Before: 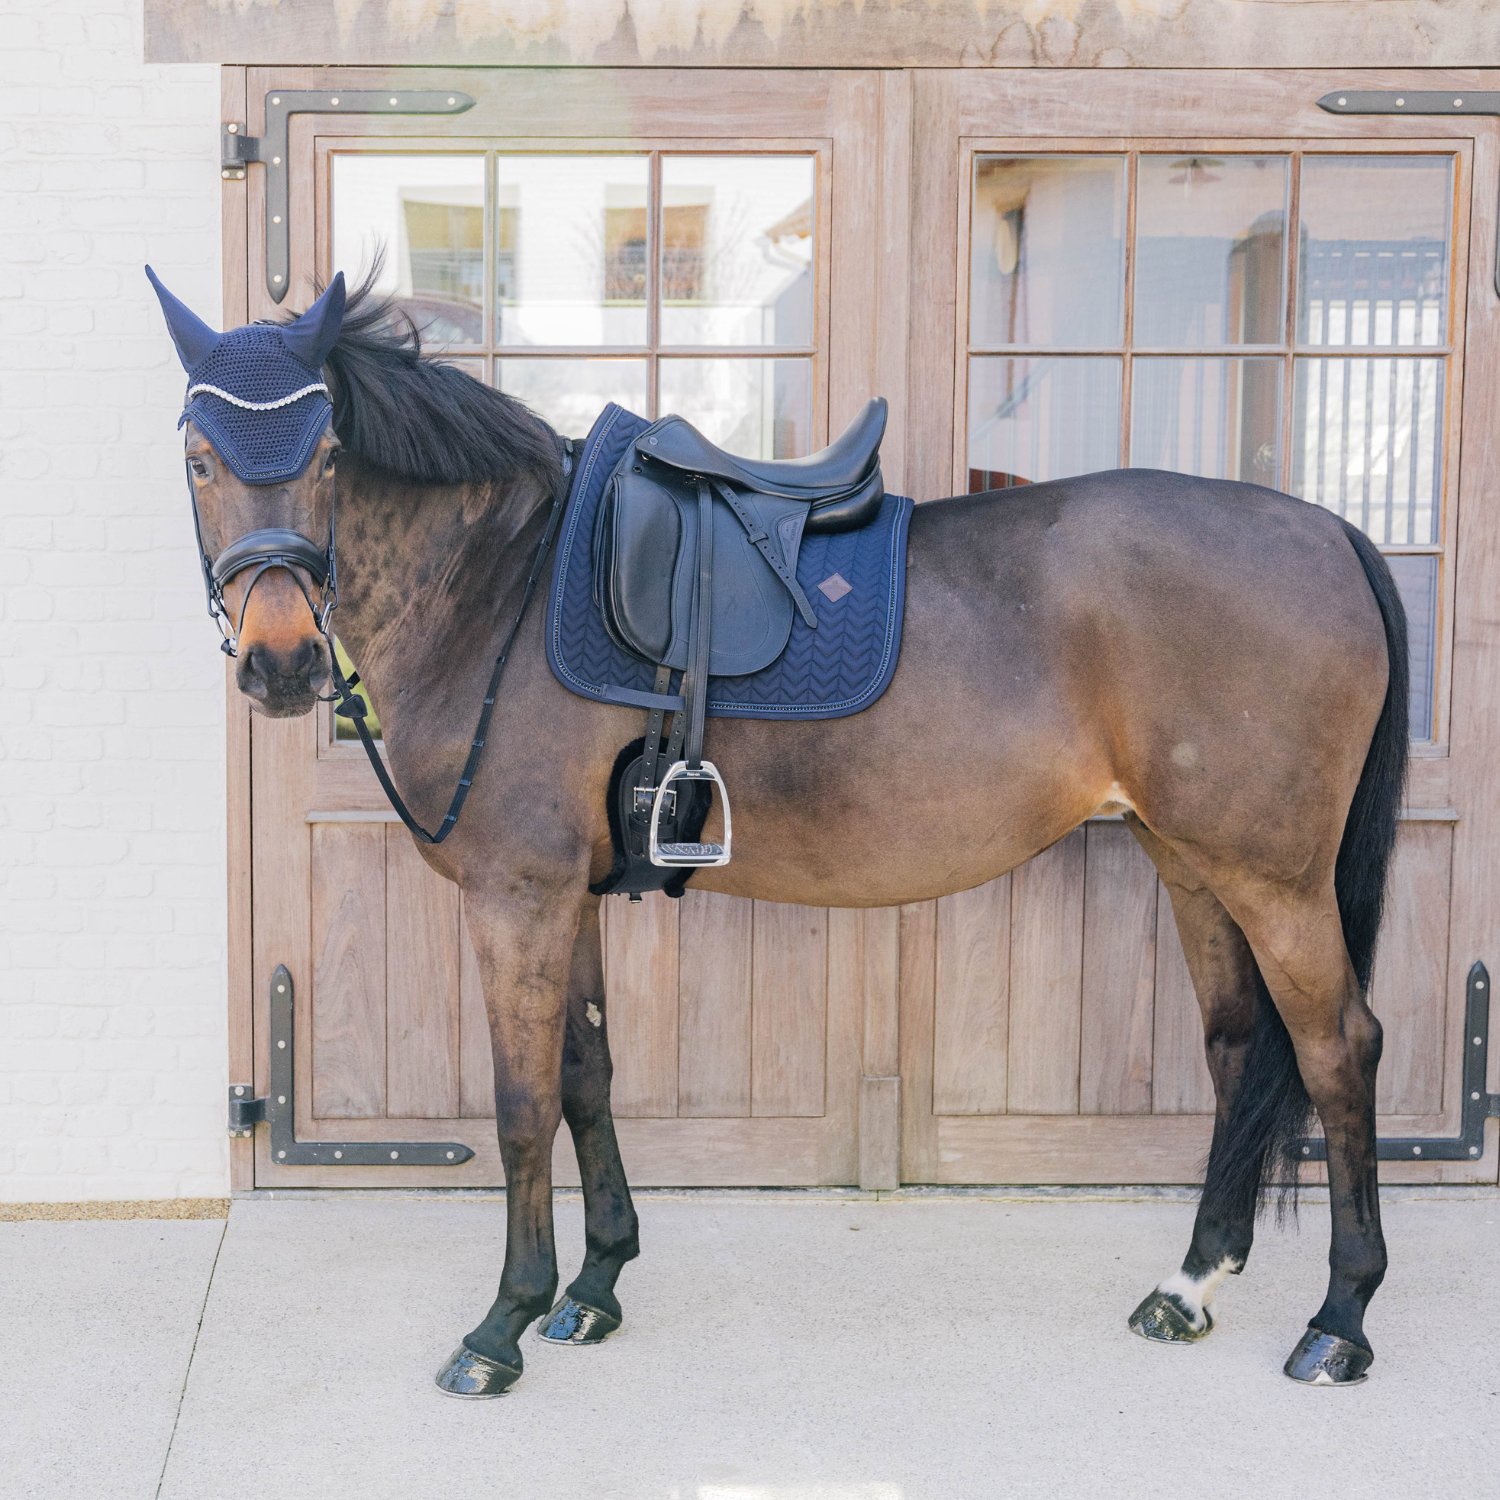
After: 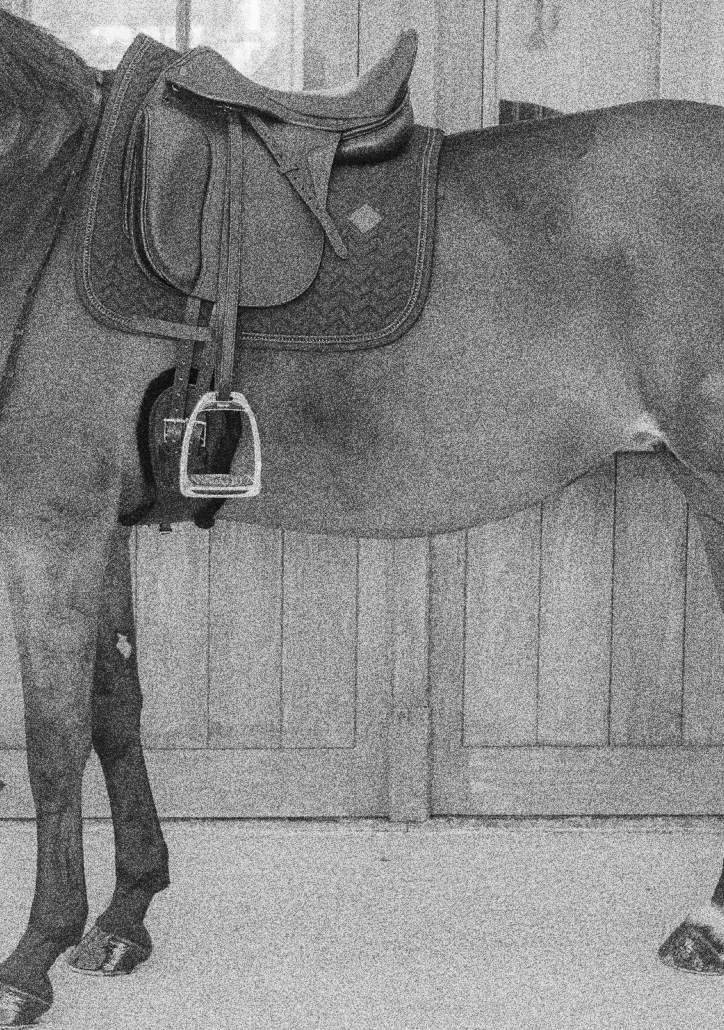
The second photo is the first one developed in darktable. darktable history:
exposure: compensate highlight preservation false
local contrast: on, module defaults
contrast equalizer: octaves 7, y [[0.6 ×6], [0.55 ×6], [0 ×6], [0 ×6], [0 ×6]], mix -0.3
shadows and highlights: on, module defaults
grain: coarseness 30.02 ISO, strength 100%
color contrast: green-magenta contrast 0, blue-yellow contrast 0
crop: left 31.379%, top 24.658%, right 20.326%, bottom 6.628%
